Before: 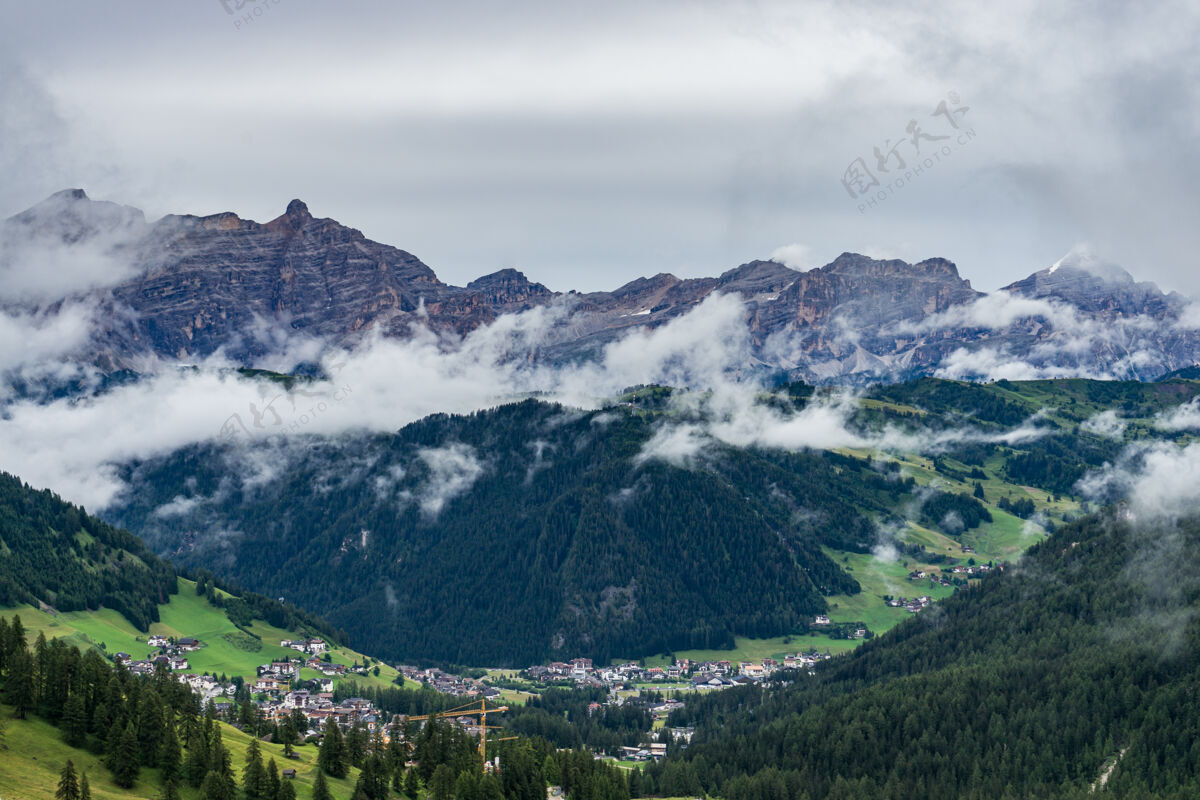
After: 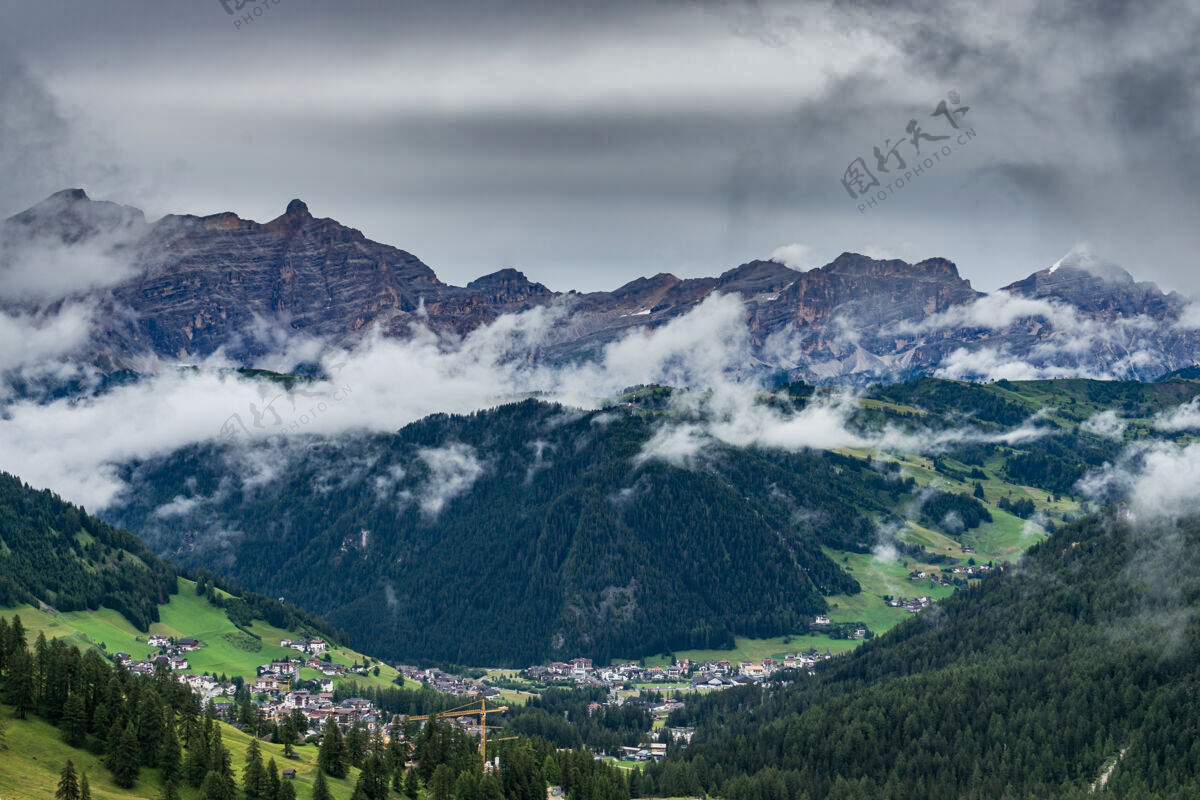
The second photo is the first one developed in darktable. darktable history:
shadows and highlights: shadows 20.93, highlights -82.54, highlights color adjustment 56.04%, soften with gaussian
